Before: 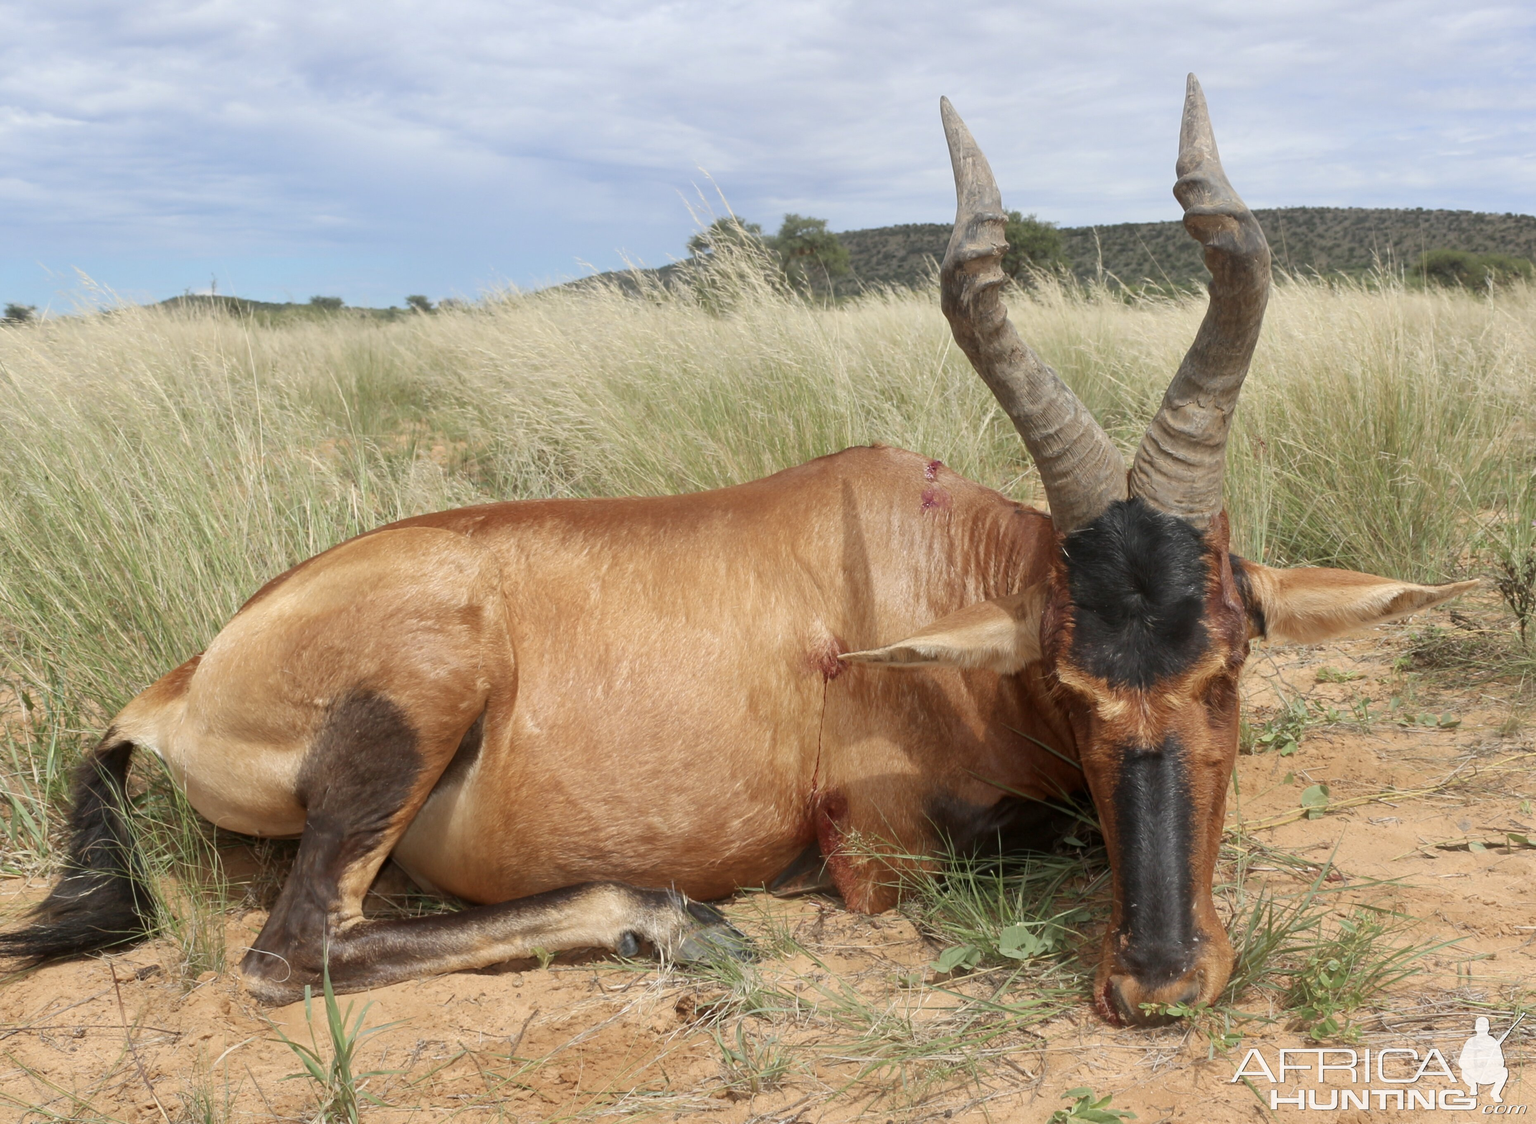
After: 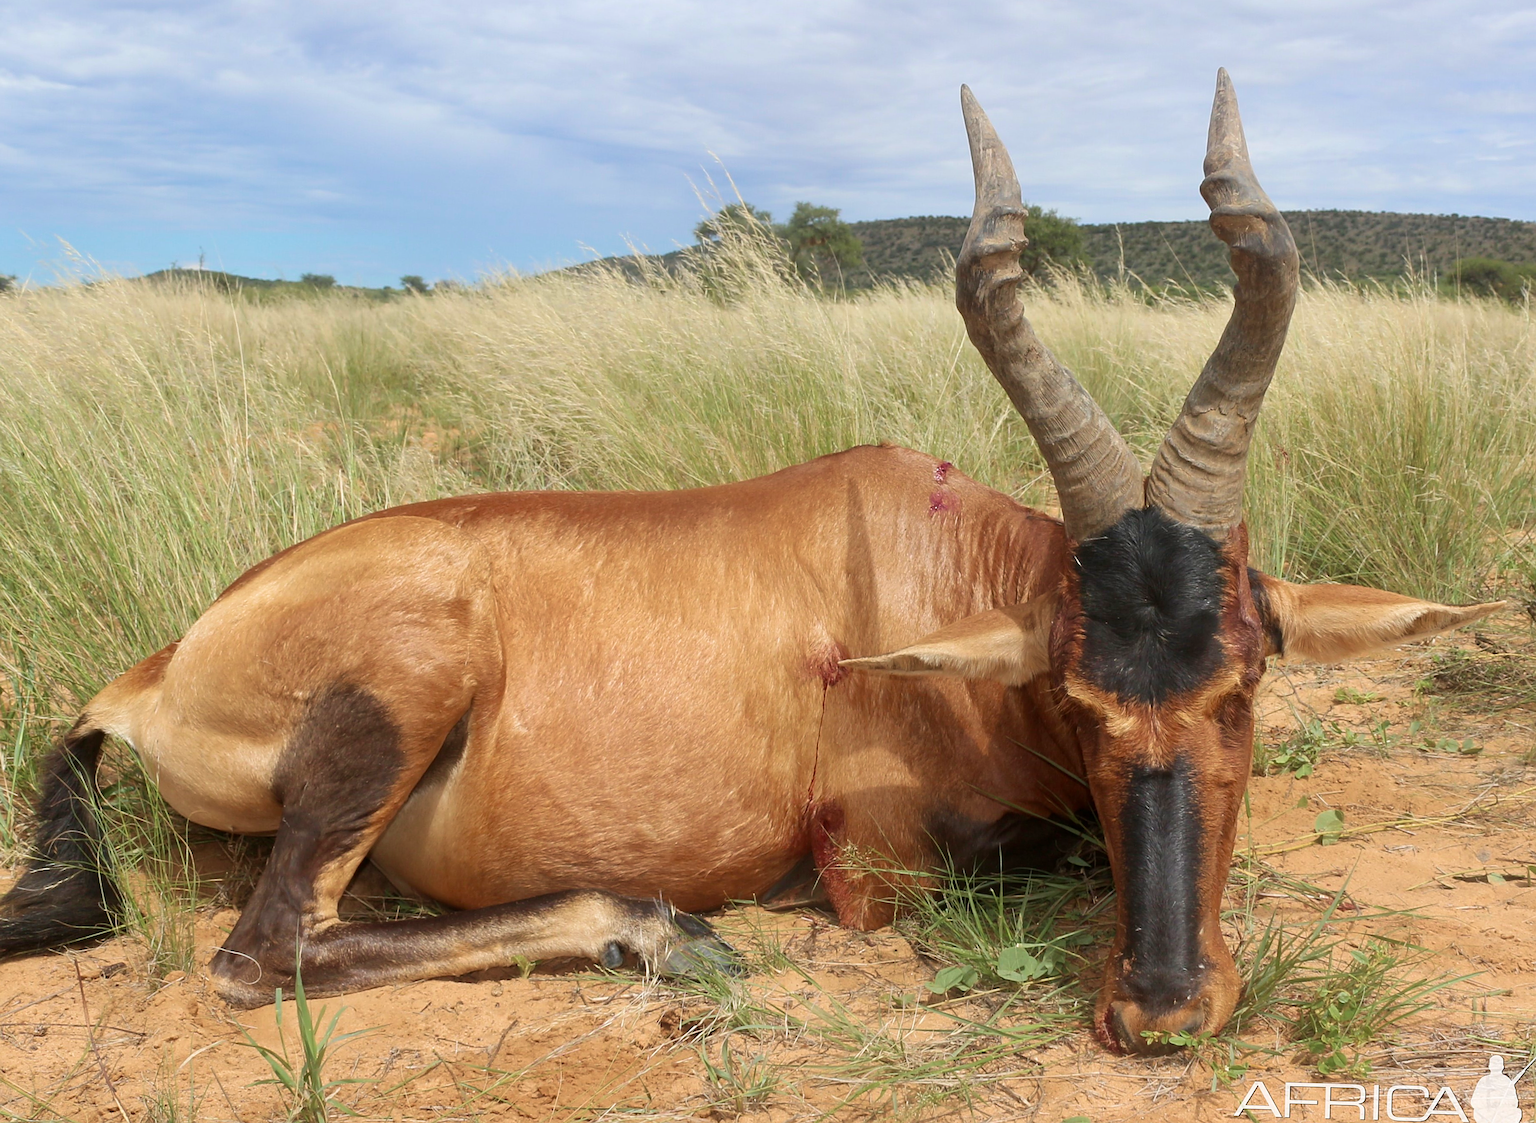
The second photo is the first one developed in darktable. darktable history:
velvia: on, module defaults
sharpen: on, module defaults
crop and rotate: angle -1.6°
